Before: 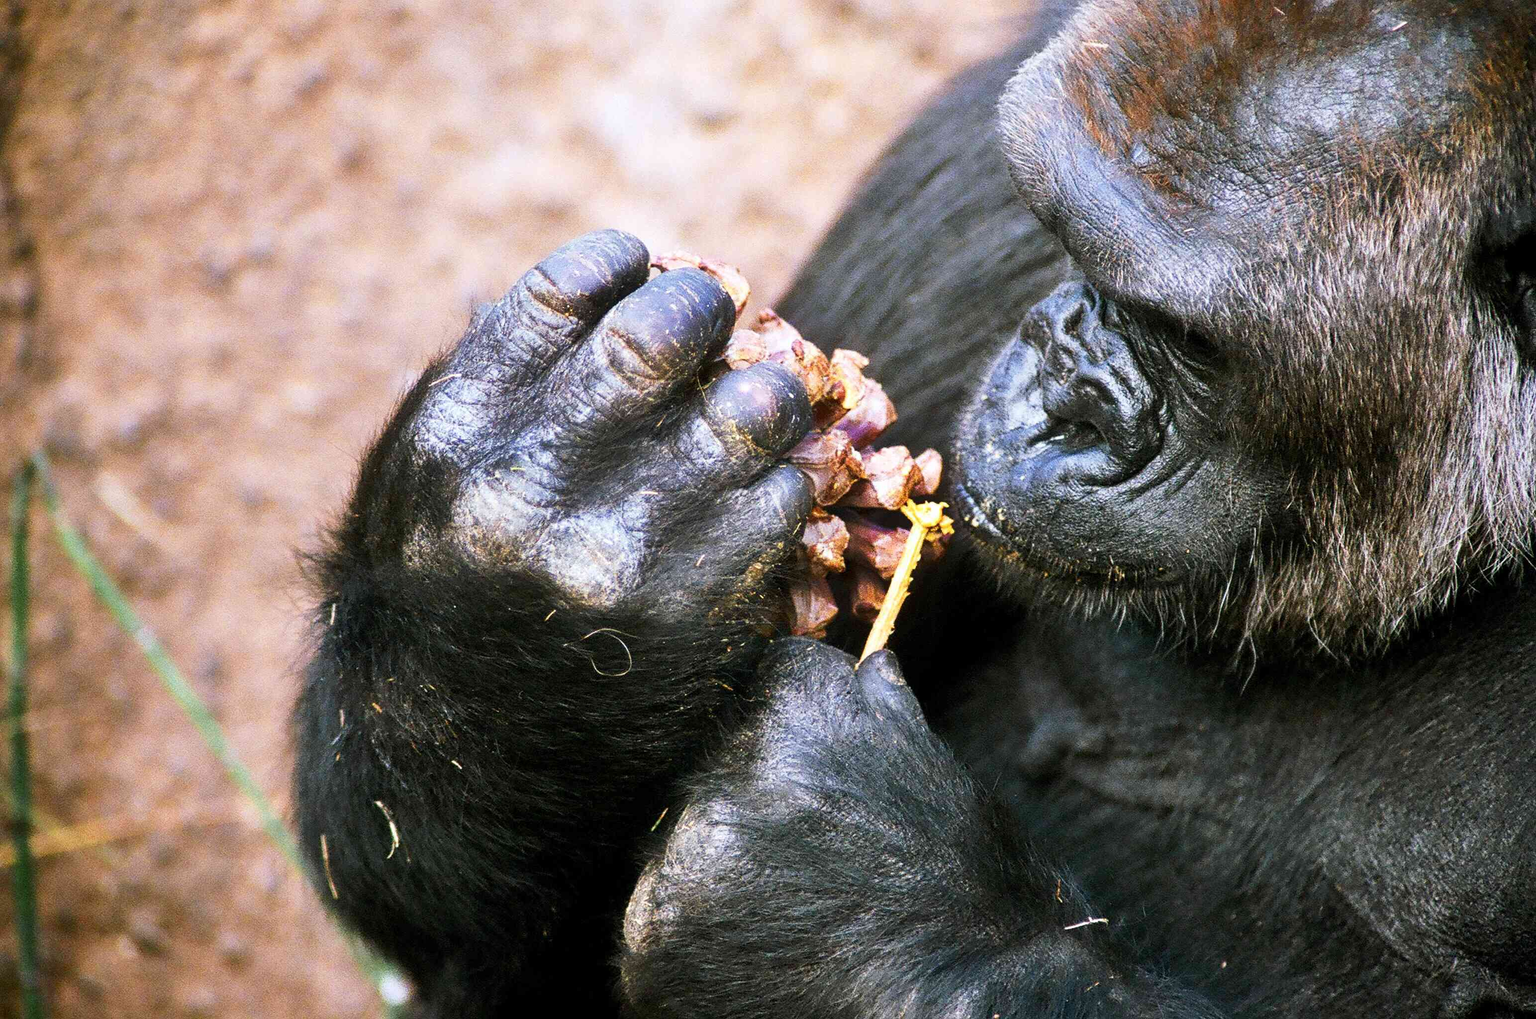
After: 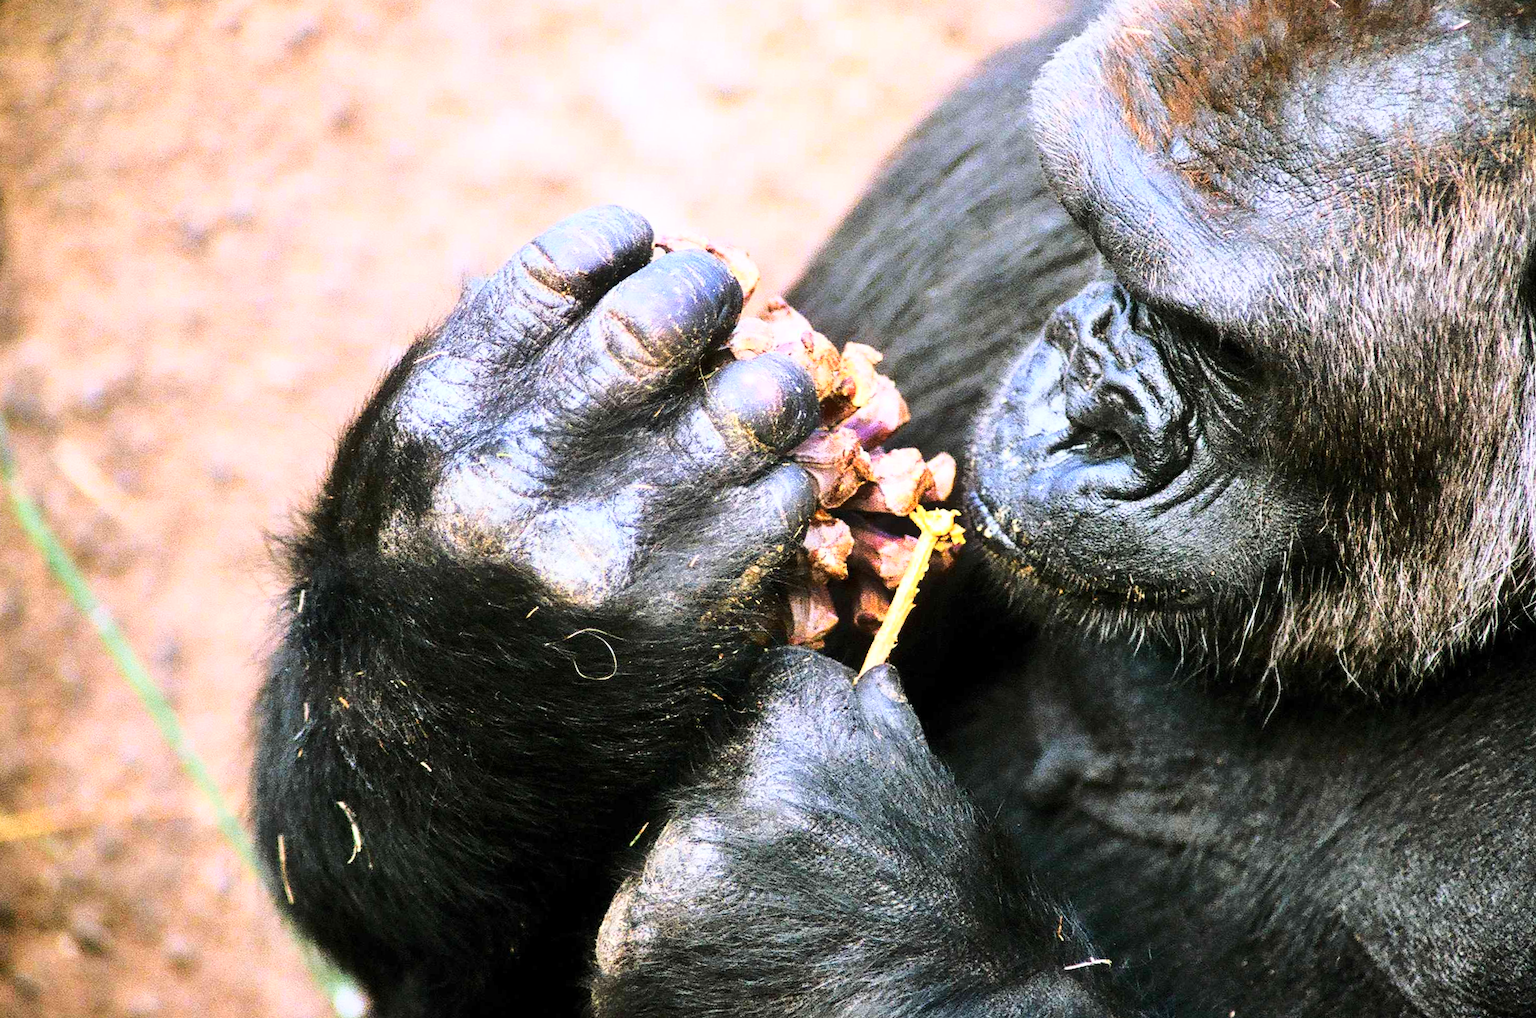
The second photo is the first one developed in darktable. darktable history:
base curve: curves: ch0 [(0, 0) (0.028, 0.03) (0.121, 0.232) (0.46, 0.748) (0.859, 0.968) (1, 1)]
crop and rotate: angle -2.45°
